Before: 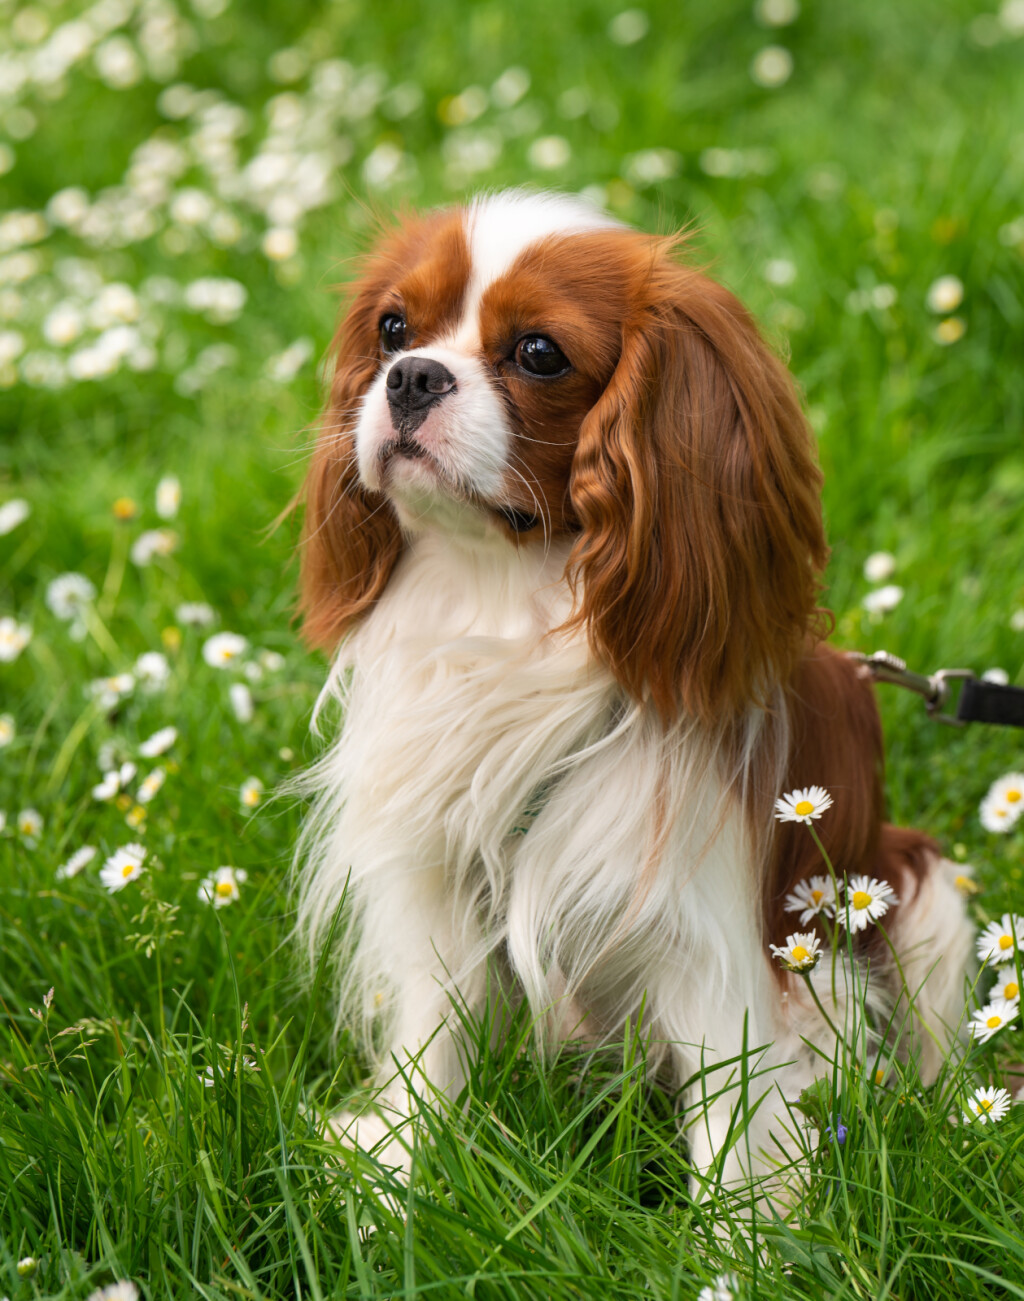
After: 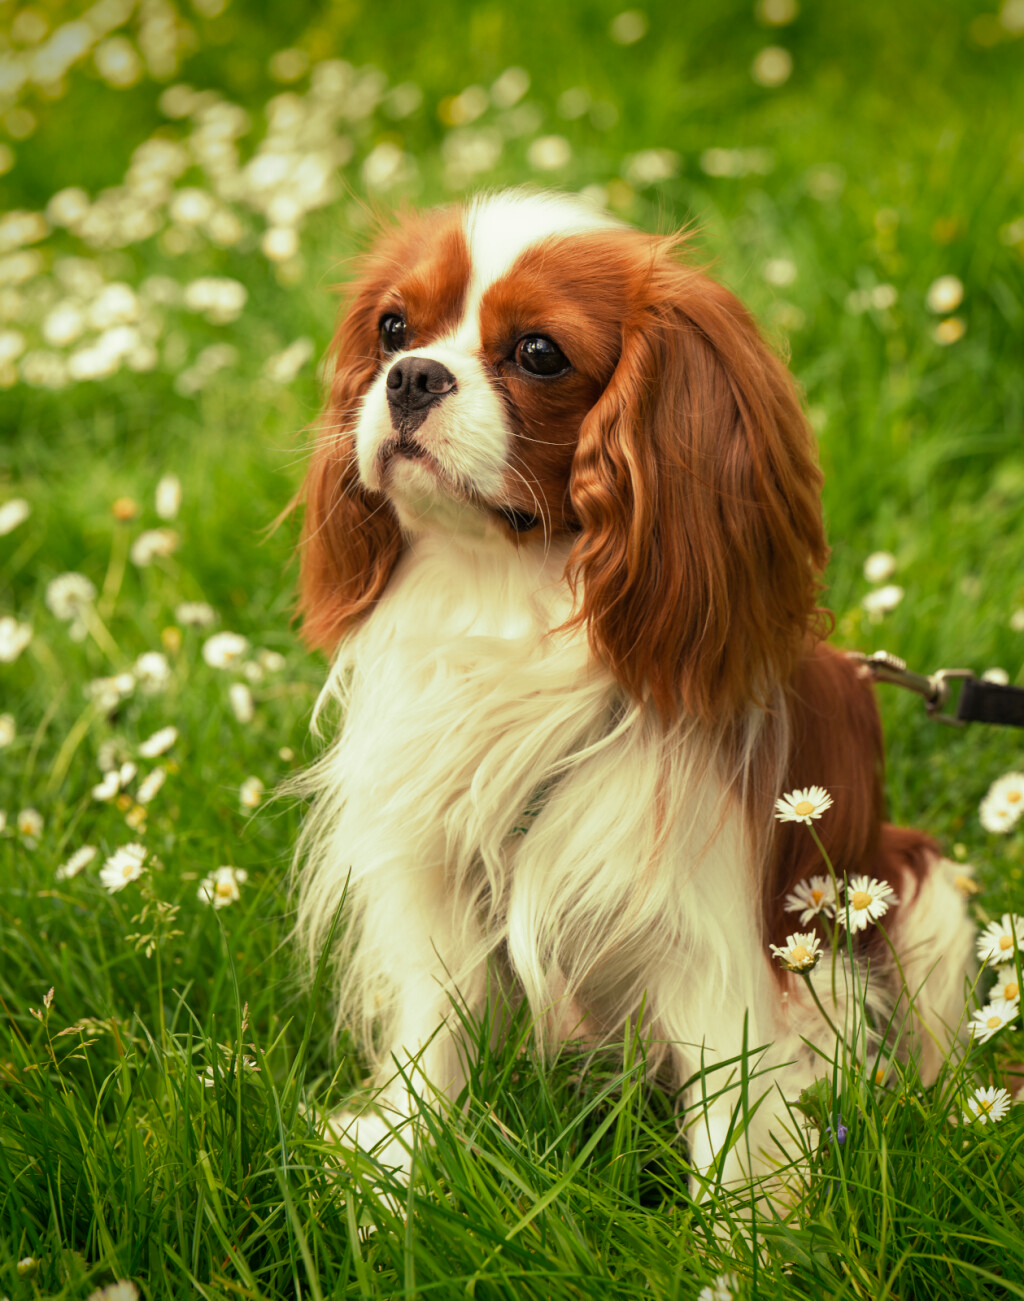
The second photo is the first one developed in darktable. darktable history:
white balance: red 1.123, blue 0.83
split-toning: shadows › hue 290.82°, shadows › saturation 0.34, highlights › saturation 0.38, balance 0, compress 50%
vignetting: fall-off start 88.53%, fall-off radius 44.2%, saturation 0.376, width/height ratio 1.161
